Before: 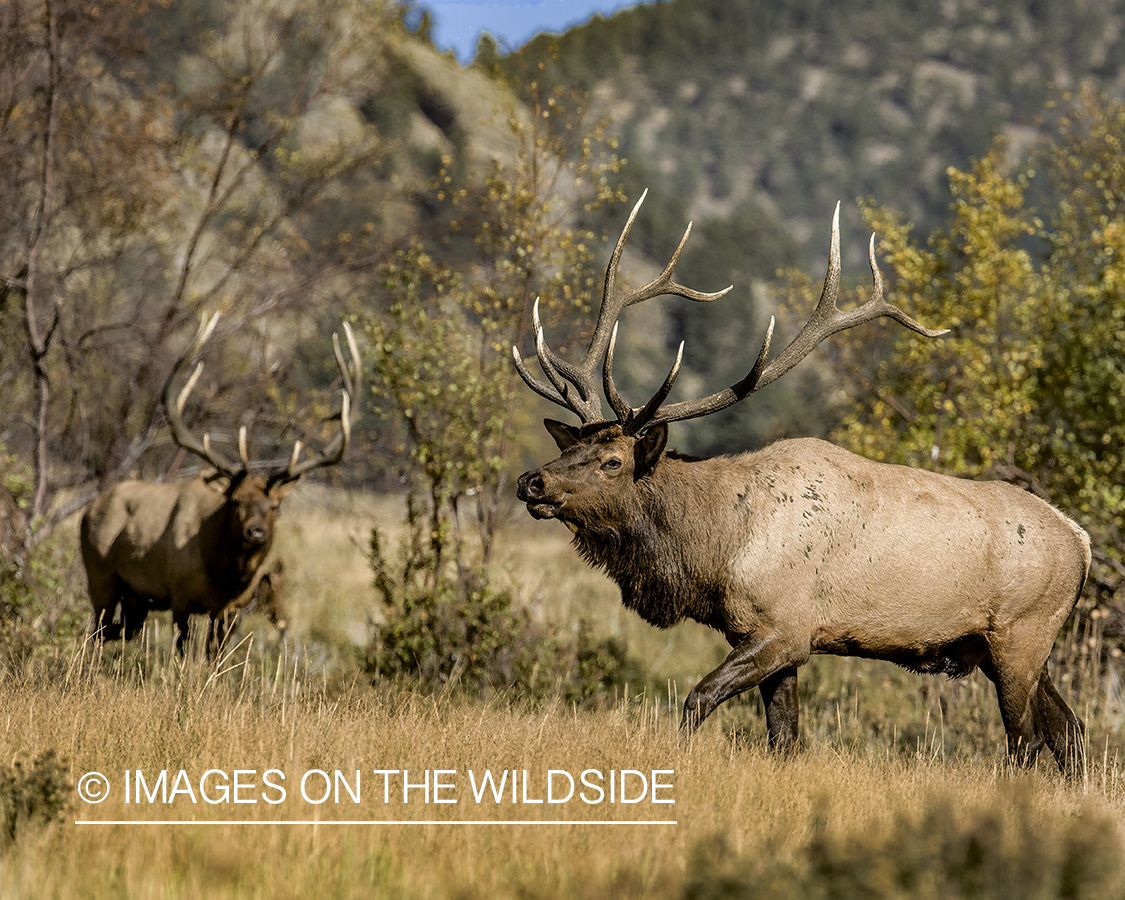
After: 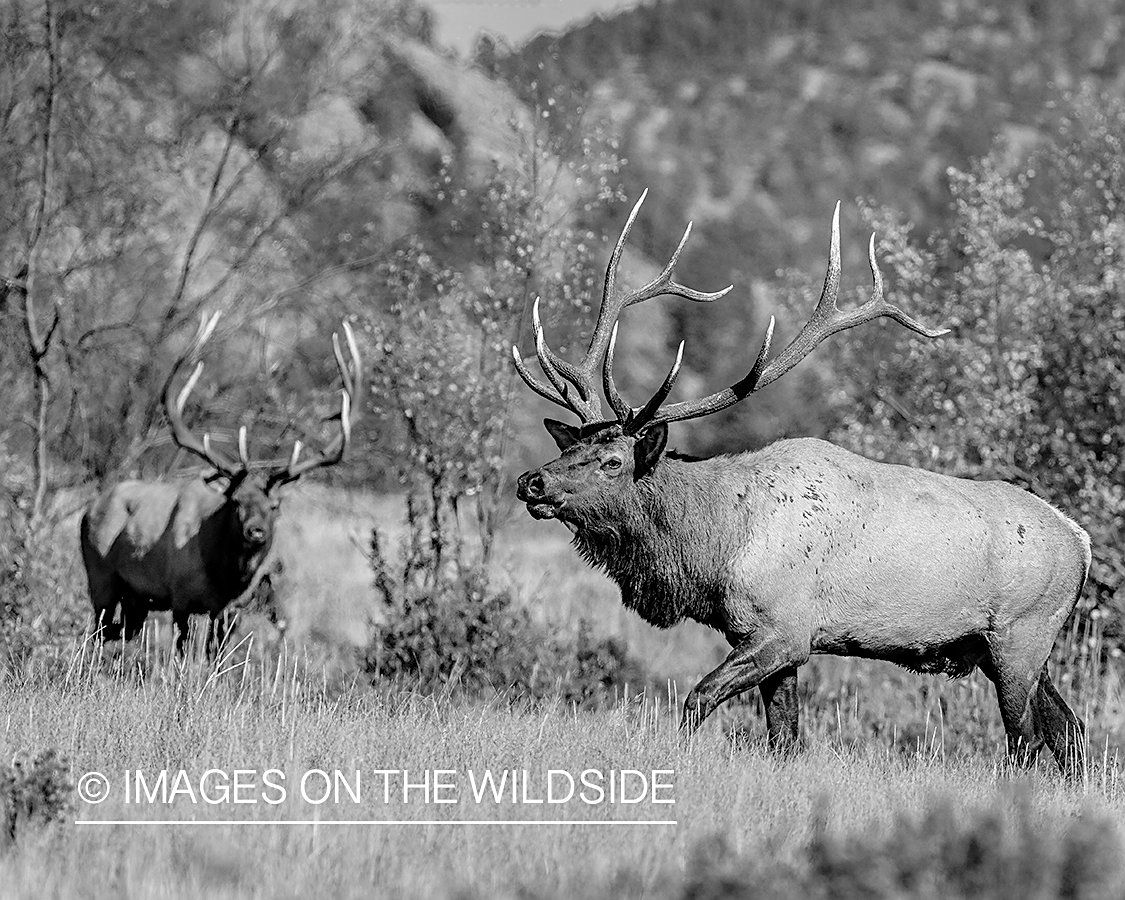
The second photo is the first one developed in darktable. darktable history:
contrast brightness saturation: brightness 0.13
sharpen: on, module defaults
monochrome: on, module defaults
